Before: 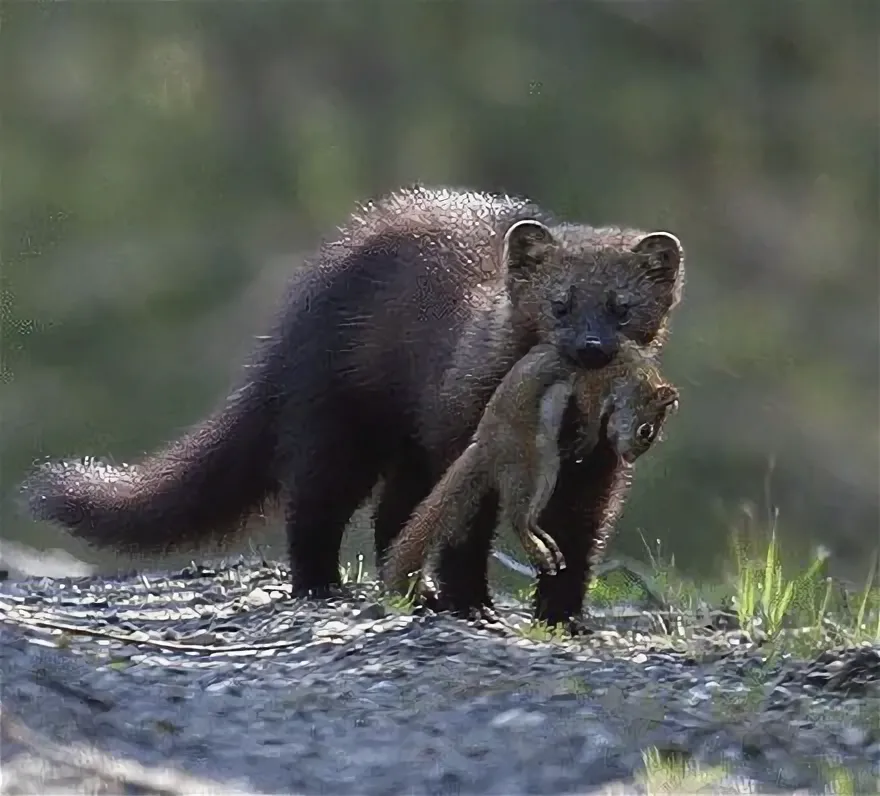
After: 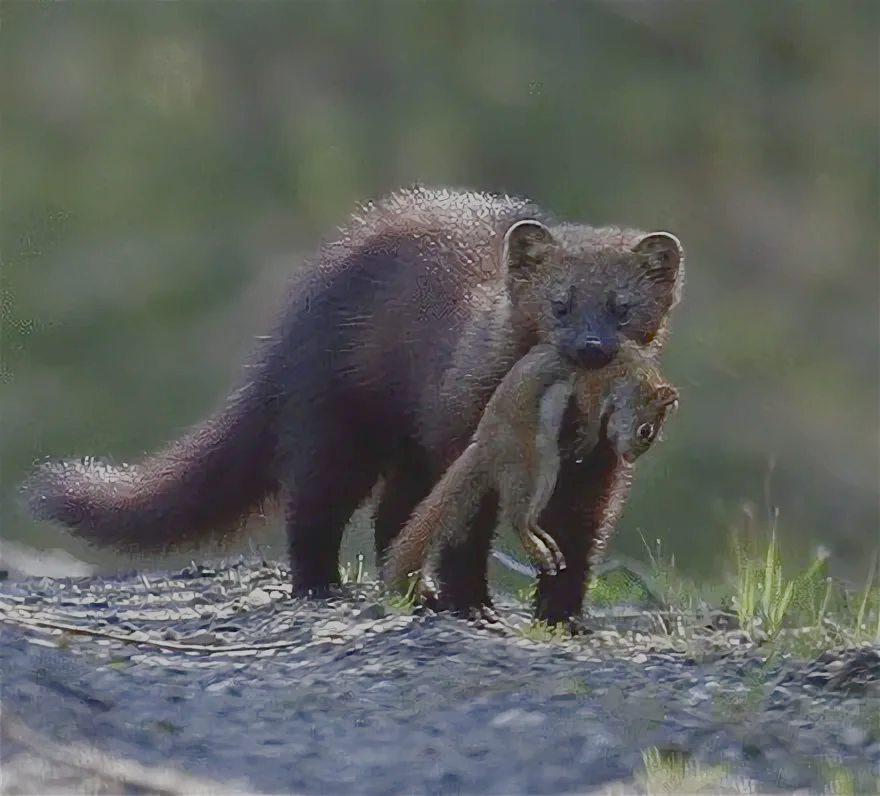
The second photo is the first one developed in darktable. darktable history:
color balance rgb: linear chroma grading › shadows -2.308%, linear chroma grading › highlights -14.487%, linear chroma grading › global chroma -9.615%, linear chroma grading › mid-tones -9.905%, perceptual saturation grading › global saturation 20%, perceptual saturation grading › highlights -24.982%, perceptual saturation grading › shadows 26.126%, perceptual brilliance grading › global brilliance 1.588%, perceptual brilliance grading › highlights -3.79%, contrast -29.746%
